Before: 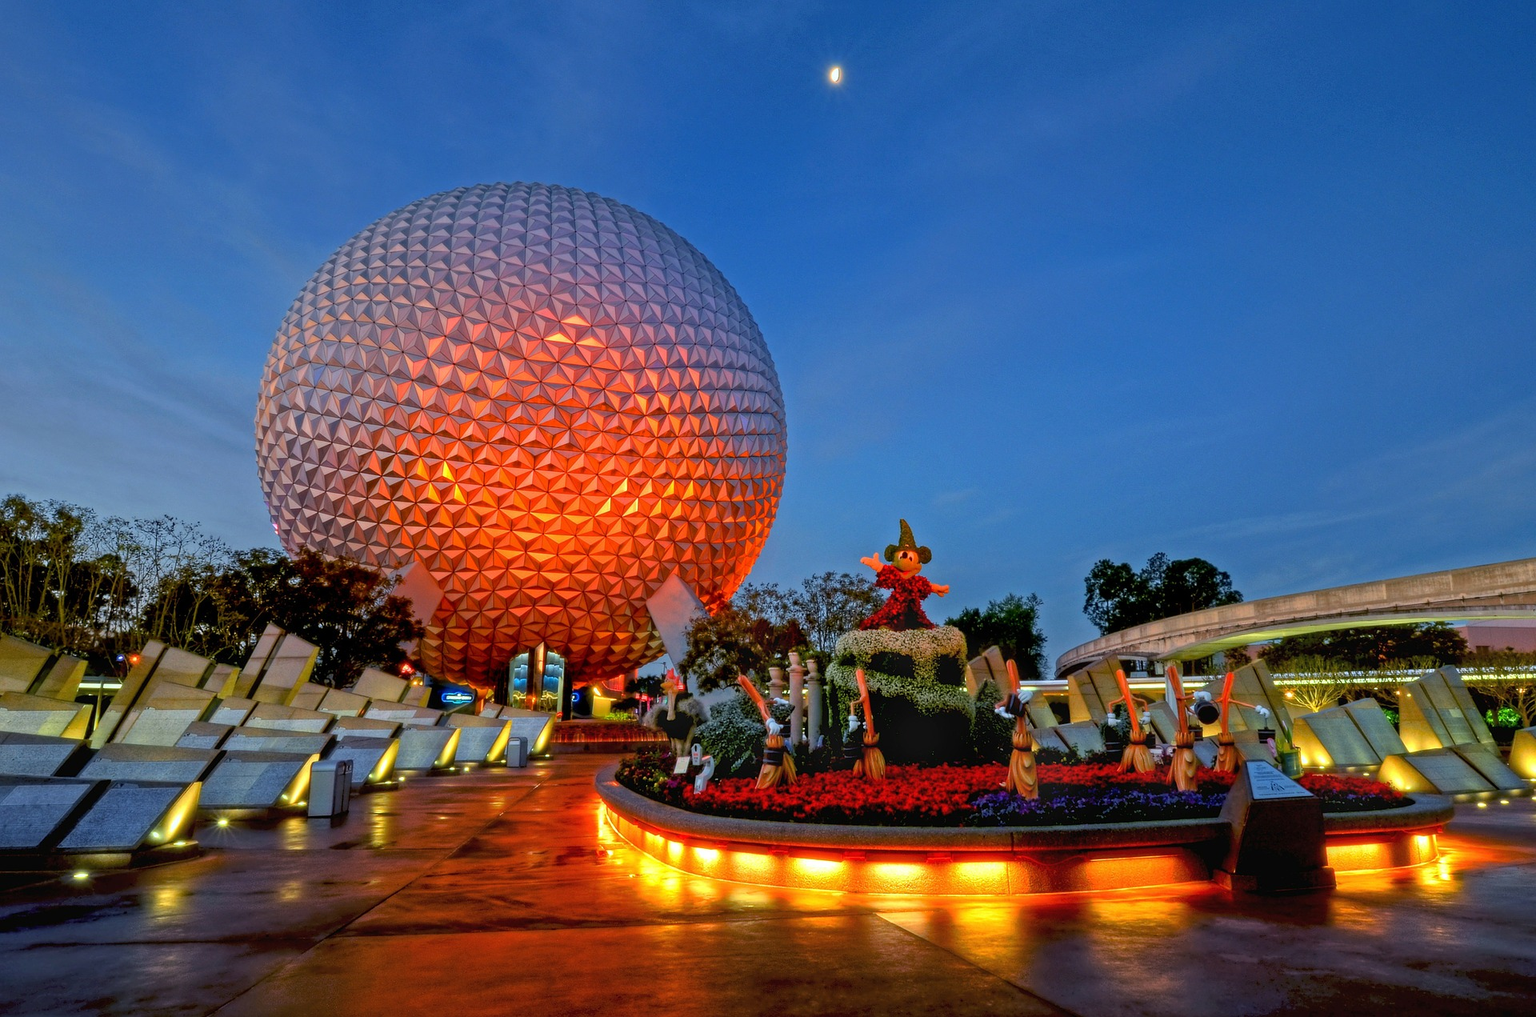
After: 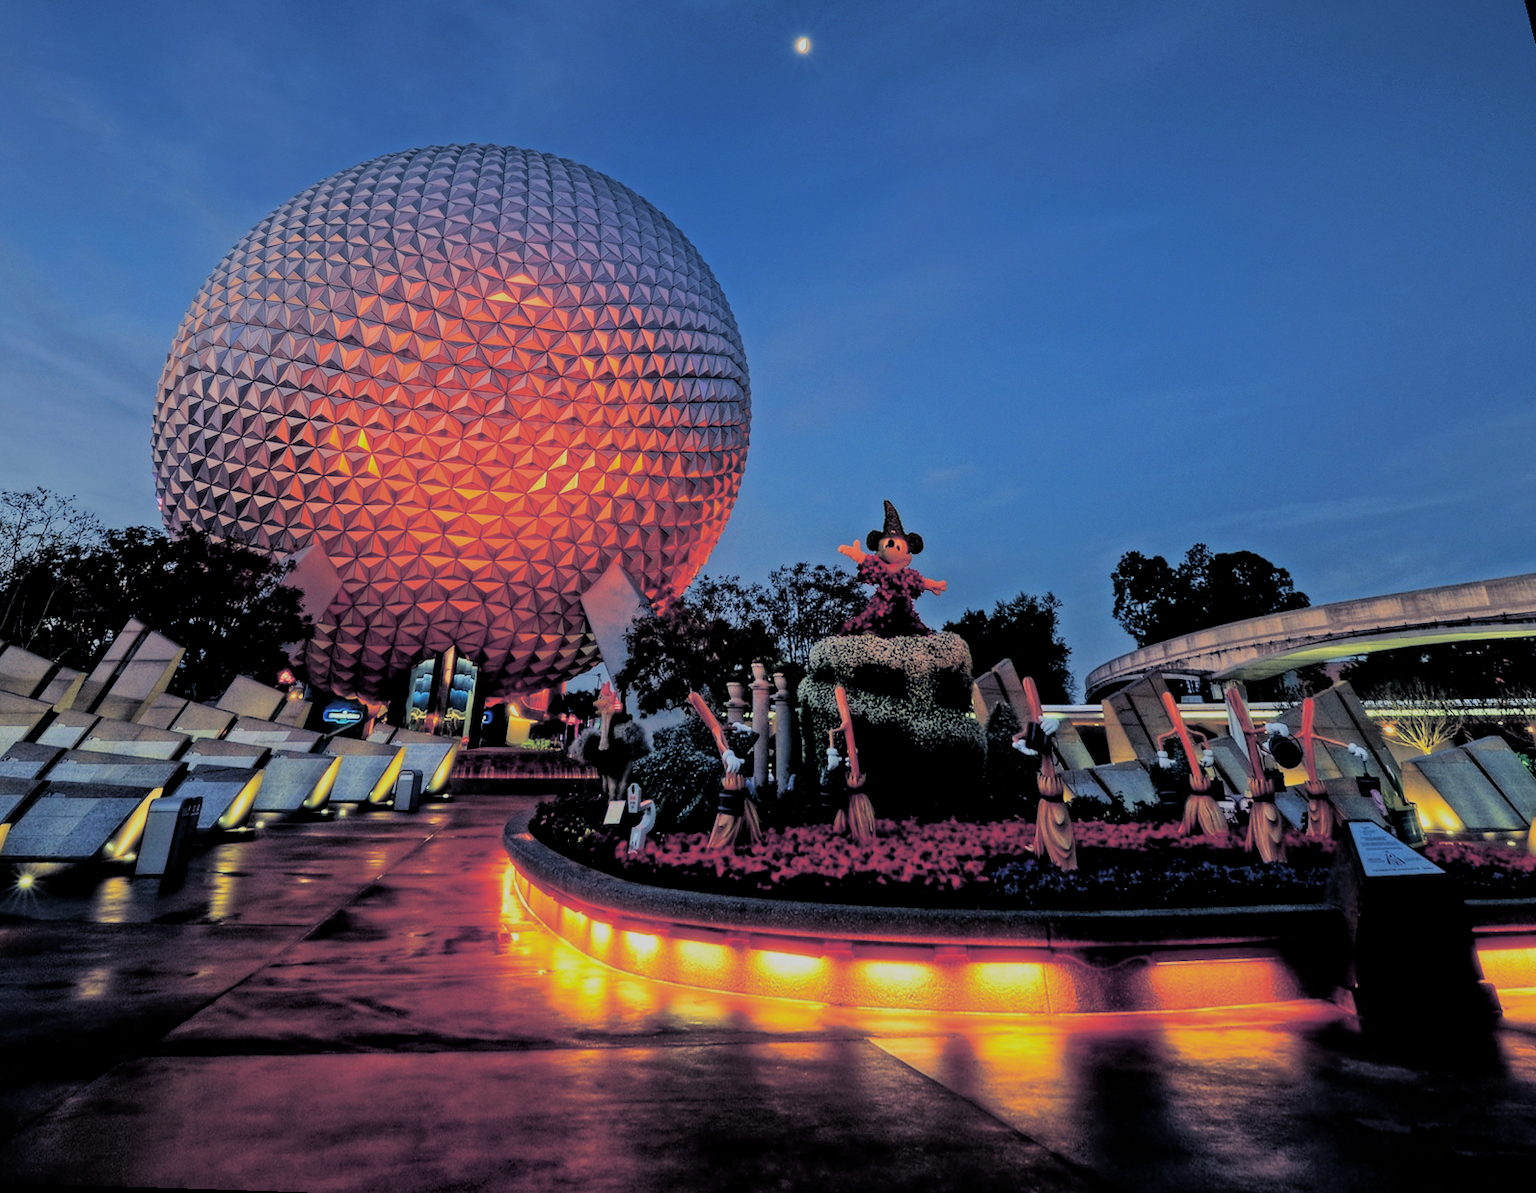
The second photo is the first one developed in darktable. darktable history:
rotate and perspective: rotation 0.72°, lens shift (vertical) -0.352, lens shift (horizontal) -0.051, crop left 0.152, crop right 0.859, crop top 0.019, crop bottom 0.964
filmic rgb: black relative exposure -3.21 EV, white relative exposure 7.02 EV, hardness 1.46, contrast 1.35
split-toning: shadows › hue 230.4°
